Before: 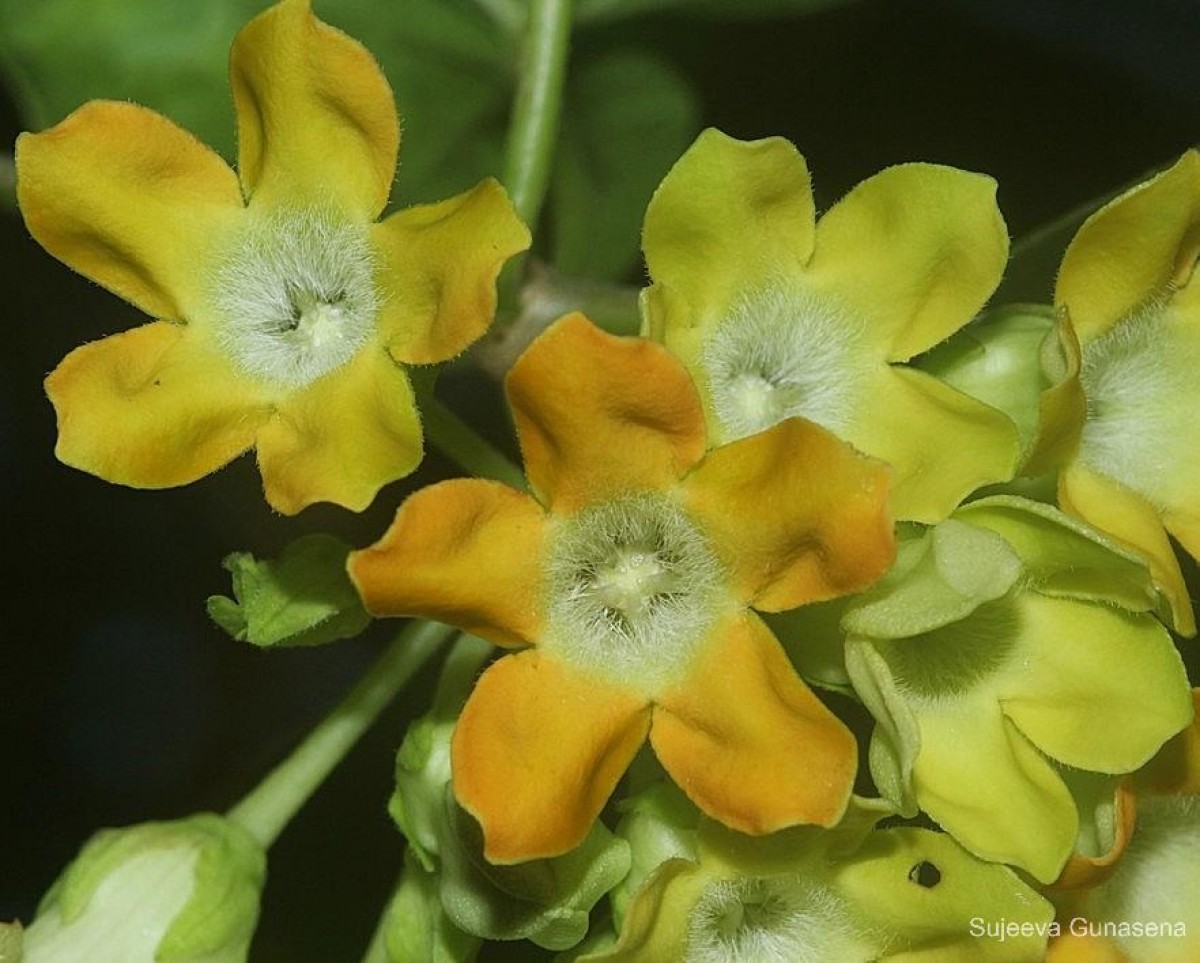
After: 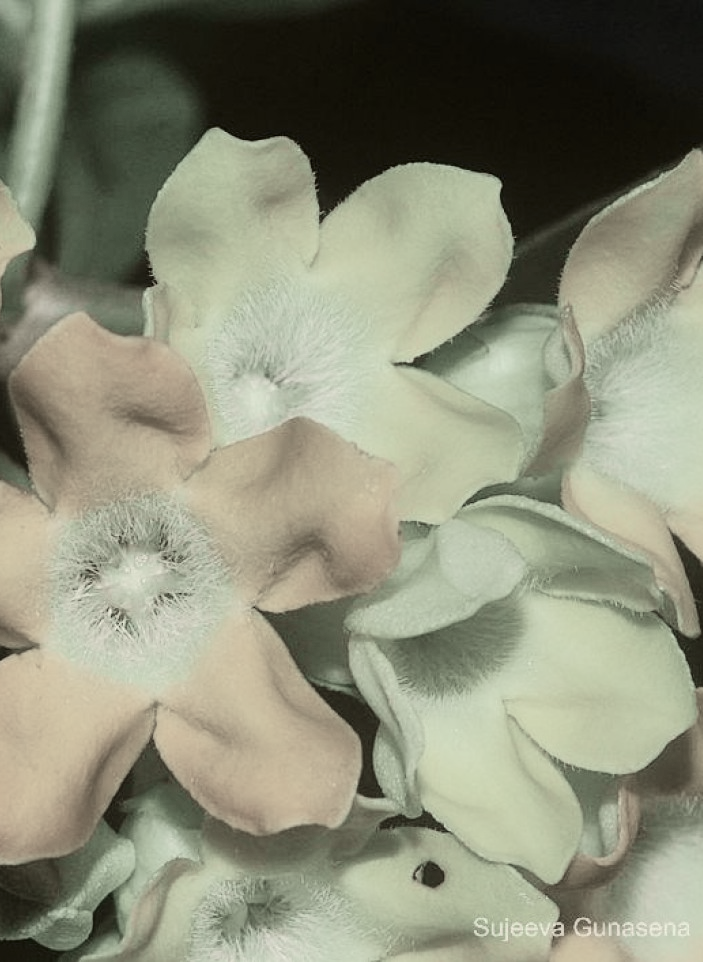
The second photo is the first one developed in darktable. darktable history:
color correction: saturation 0.3
crop: left 41.402%
tone curve: curves: ch0 [(0.014, 0) (0.13, 0.09) (0.227, 0.211) (0.346, 0.388) (0.499, 0.598) (0.662, 0.76) (0.795, 0.846) (1, 0.969)]; ch1 [(0, 0) (0.366, 0.367) (0.447, 0.417) (0.473, 0.484) (0.504, 0.502) (0.525, 0.518) (0.564, 0.548) (0.639, 0.643) (1, 1)]; ch2 [(0, 0) (0.333, 0.346) (0.375, 0.375) (0.424, 0.43) (0.476, 0.498) (0.496, 0.505) (0.517, 0.515) (0.542, 0.564) (0.583, 0.6) (0.64, 0.622) (0.723, 0.676) (1, 1)], color space Lab, independent channels, preserve colors none
